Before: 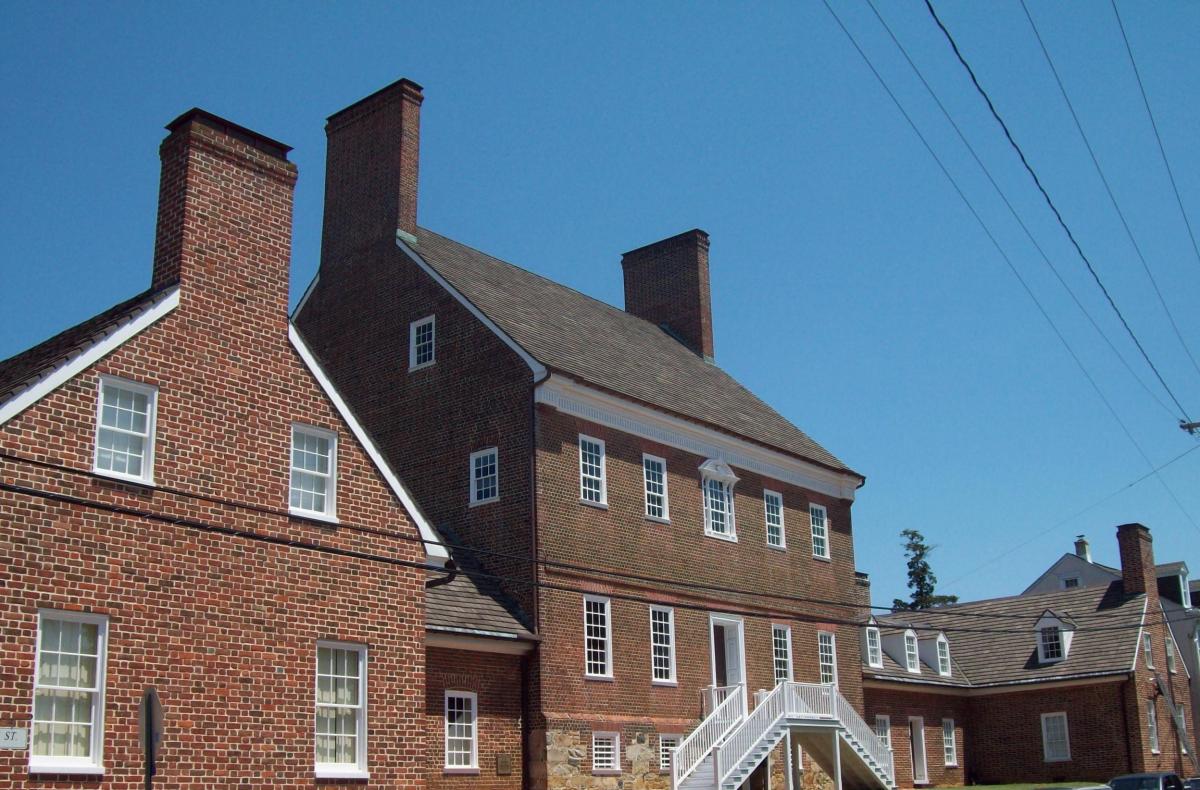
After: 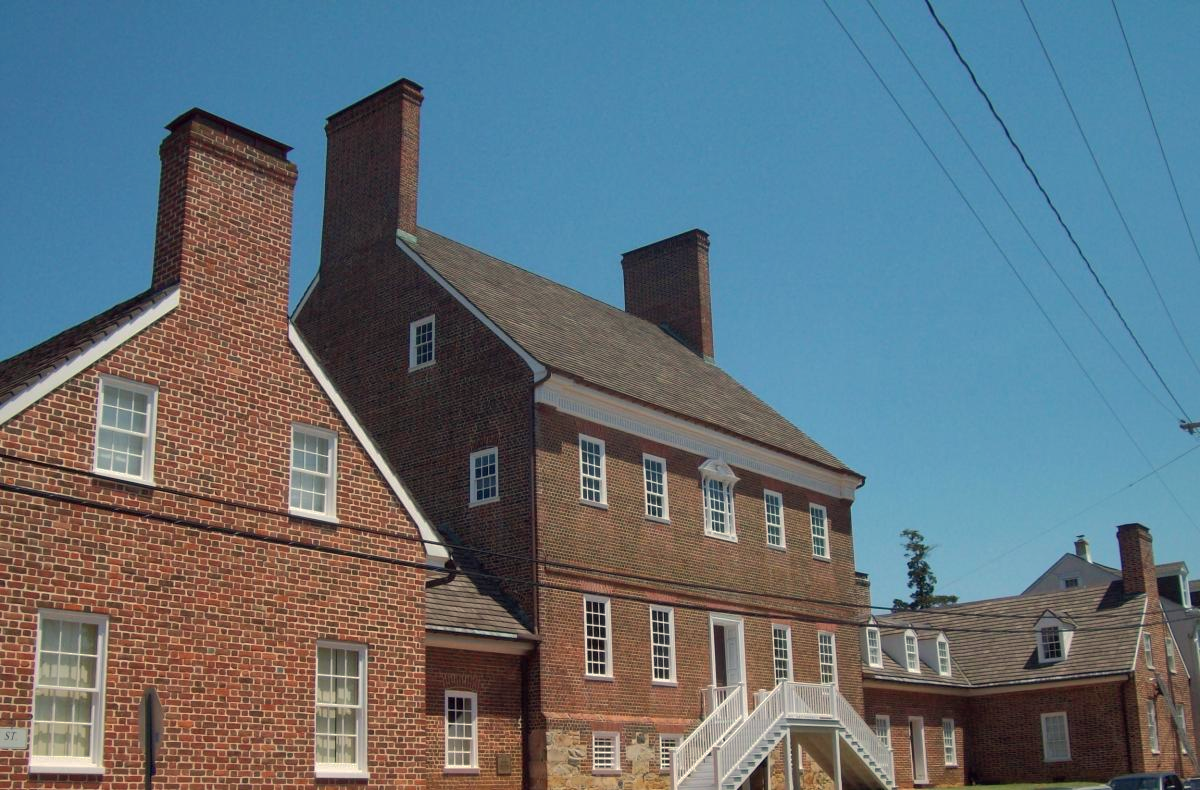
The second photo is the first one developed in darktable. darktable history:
white balance: red 1.045, blue 0.932
shadows and highlights: shadows 40, highlights -60
